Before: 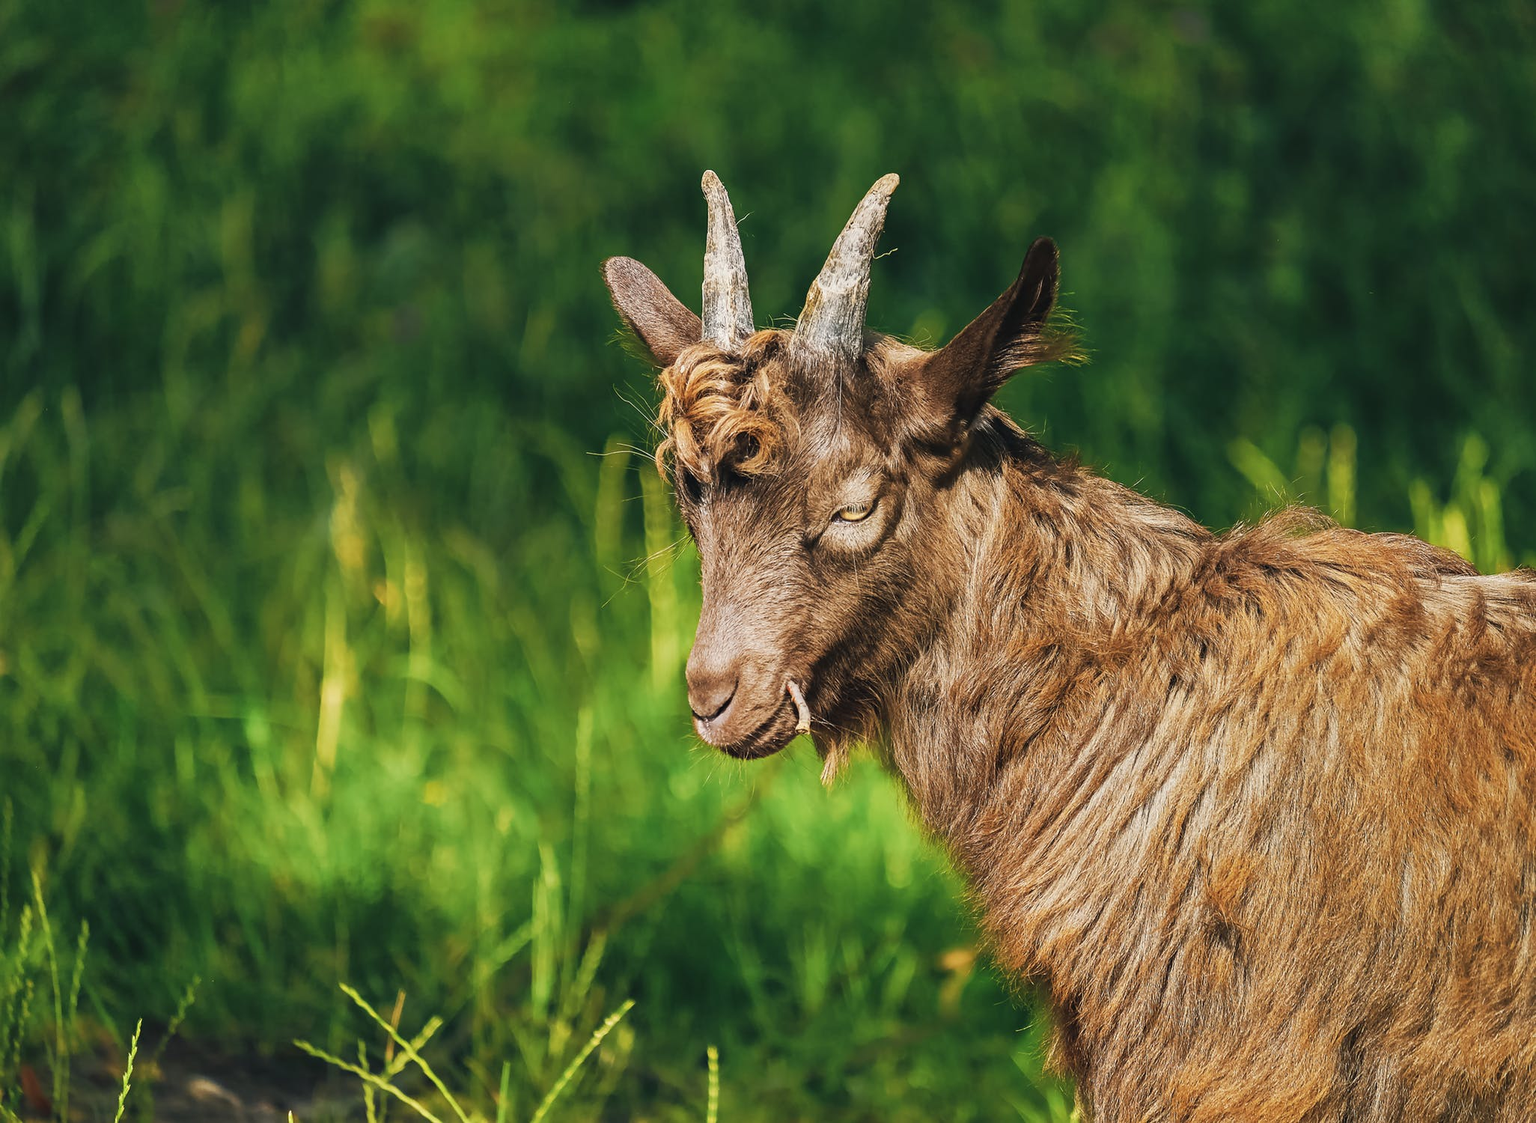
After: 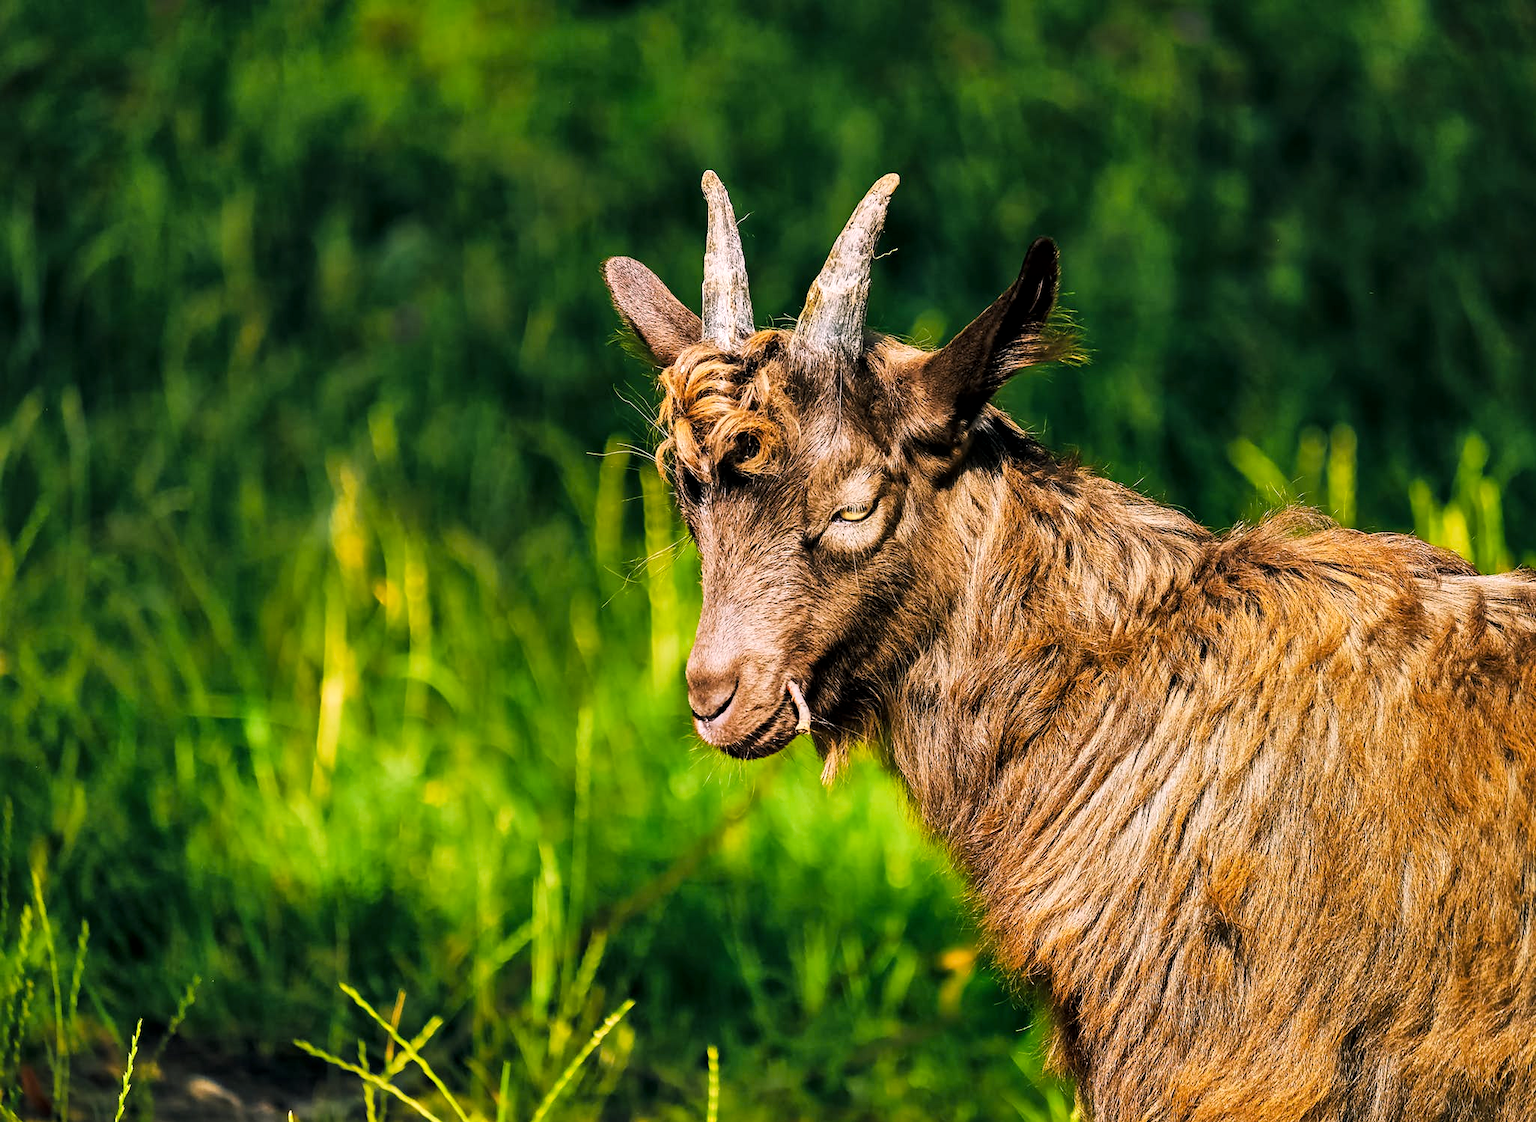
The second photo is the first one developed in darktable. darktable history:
local contrast: mode bilateral grid, contrast 20, coarseness 50, detail 120%, midtone range 0.2
tone curve: curves: ch0 [(0.021, 0) (0.104, 0.052) (0.496, 0.526) (0.737, 0.783) (1, 1)], color space Lab, linked channels, preserve colors none
contrast equalizer: octaves 7, y [[0.6 ×6], [0.55 ×6], [0 ×6], [0 ×6], [0 ×6]], mix 0.3
color balance rgb: shadows lift › chroma 2%, shadows lift › hue 217.2°, power › chroma 0.25%, power › hue 60°, highlights gain › chroma 1.5%, highlights gain › hue 309.6°, global offset › luminance -0.25%, perceptual saturation grading › global saturation 15%, global vibrance 15%
